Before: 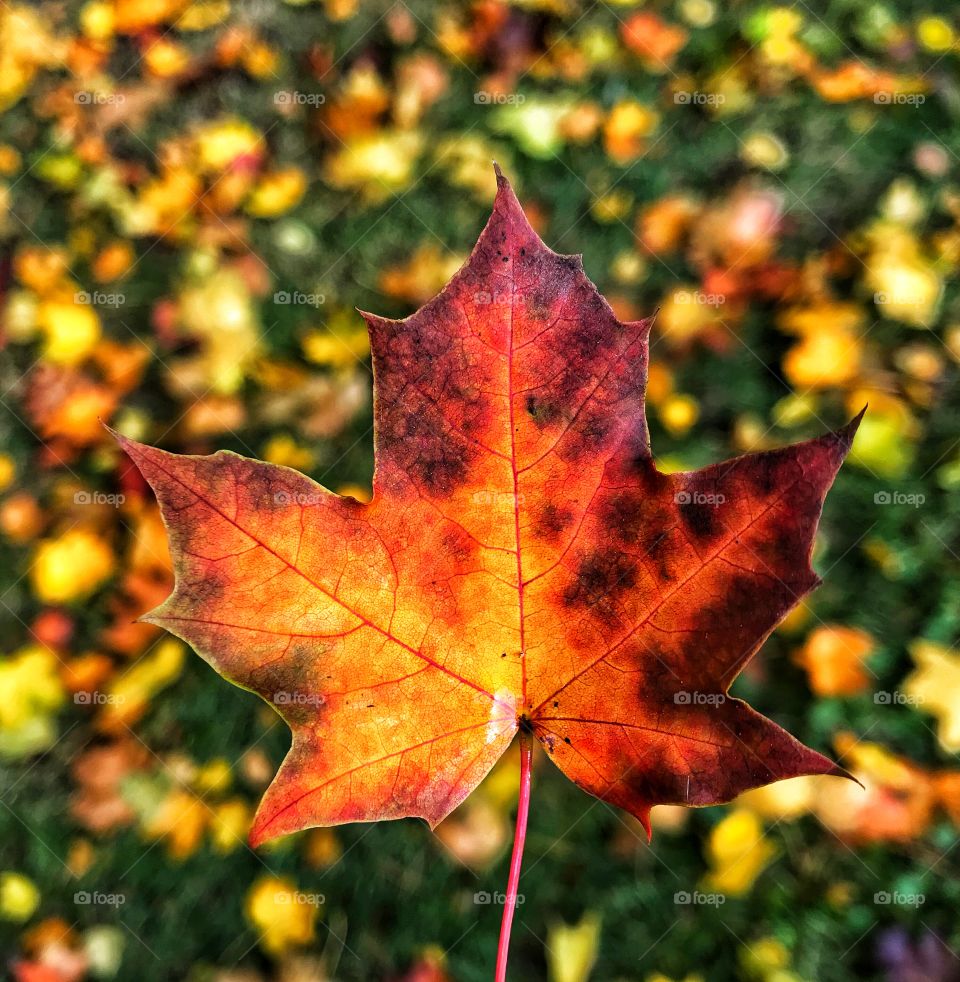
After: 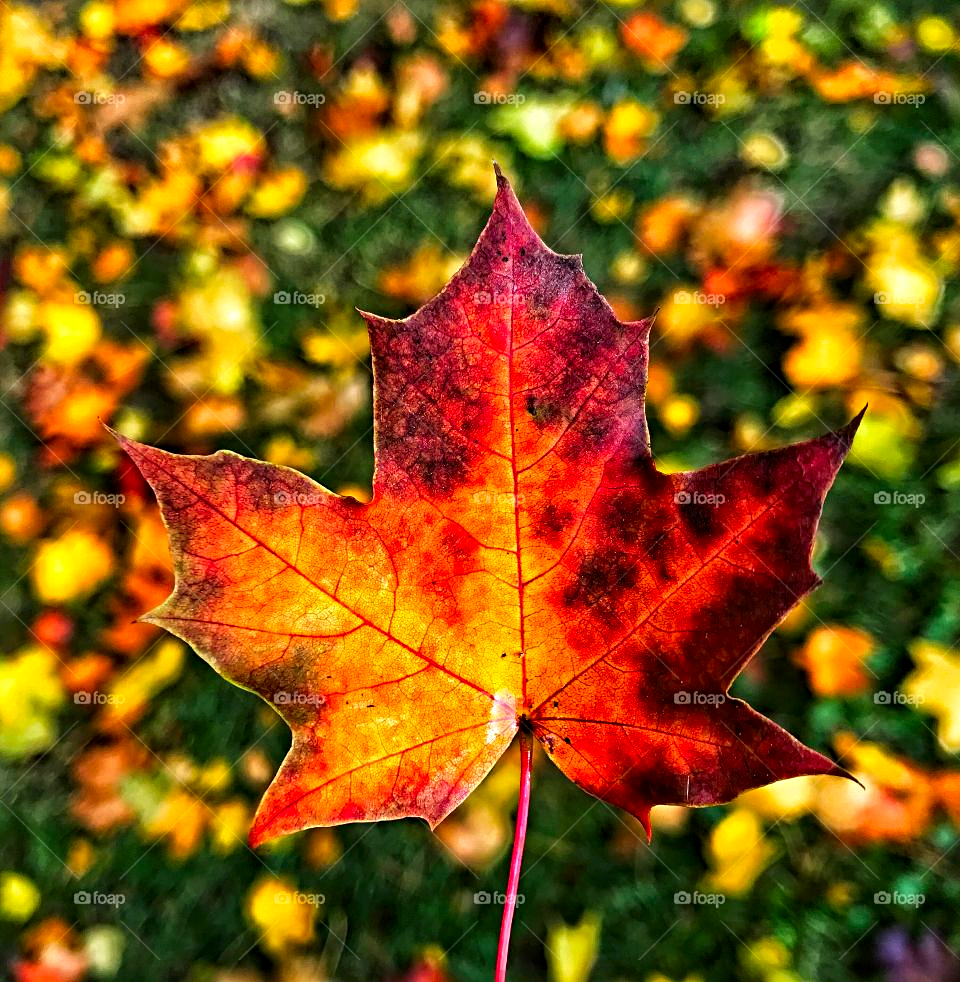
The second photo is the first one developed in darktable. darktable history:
contrast brightness saturation: contrast 0.09, saturation 0.28
sharpen: radius 4.883
